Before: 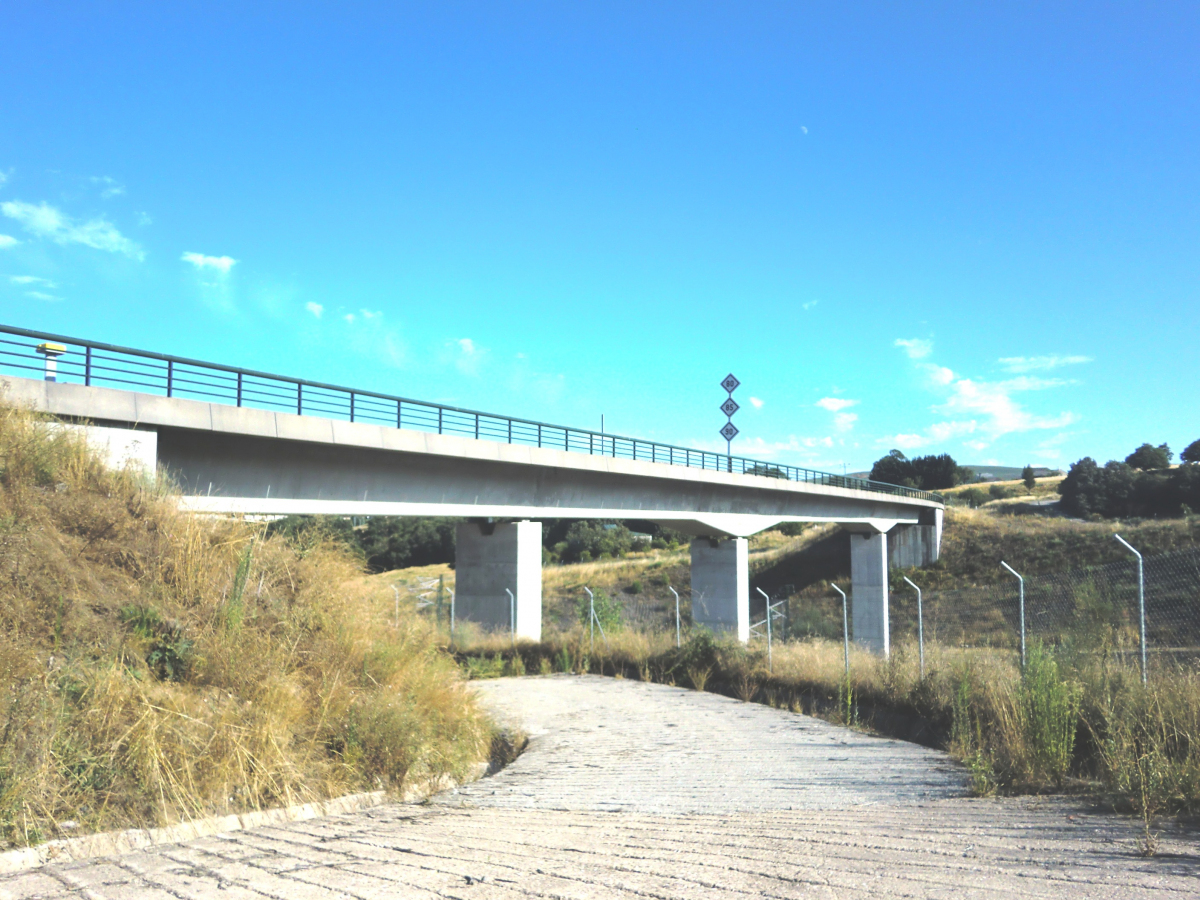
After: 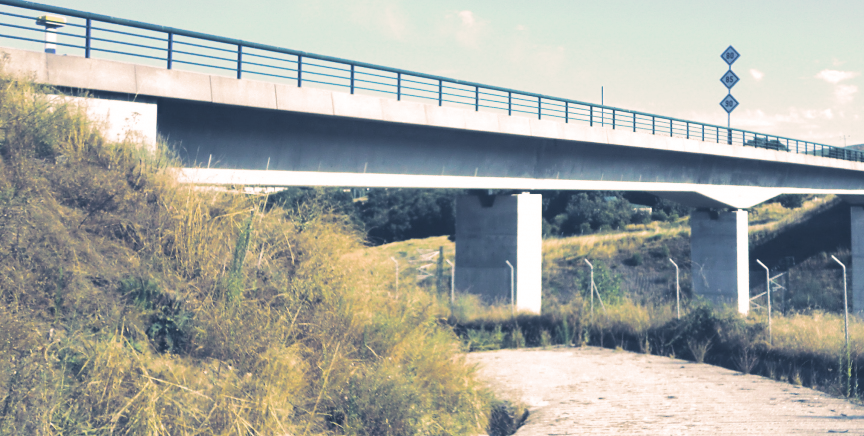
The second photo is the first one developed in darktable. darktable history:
split-toning: shadows › hue 226.8°, shadows › saturation 0.56, highlights › hue 28.8°, balance -40, compress 0%
crop: top 36.498%, right 27.964%, bottom 14.995%
